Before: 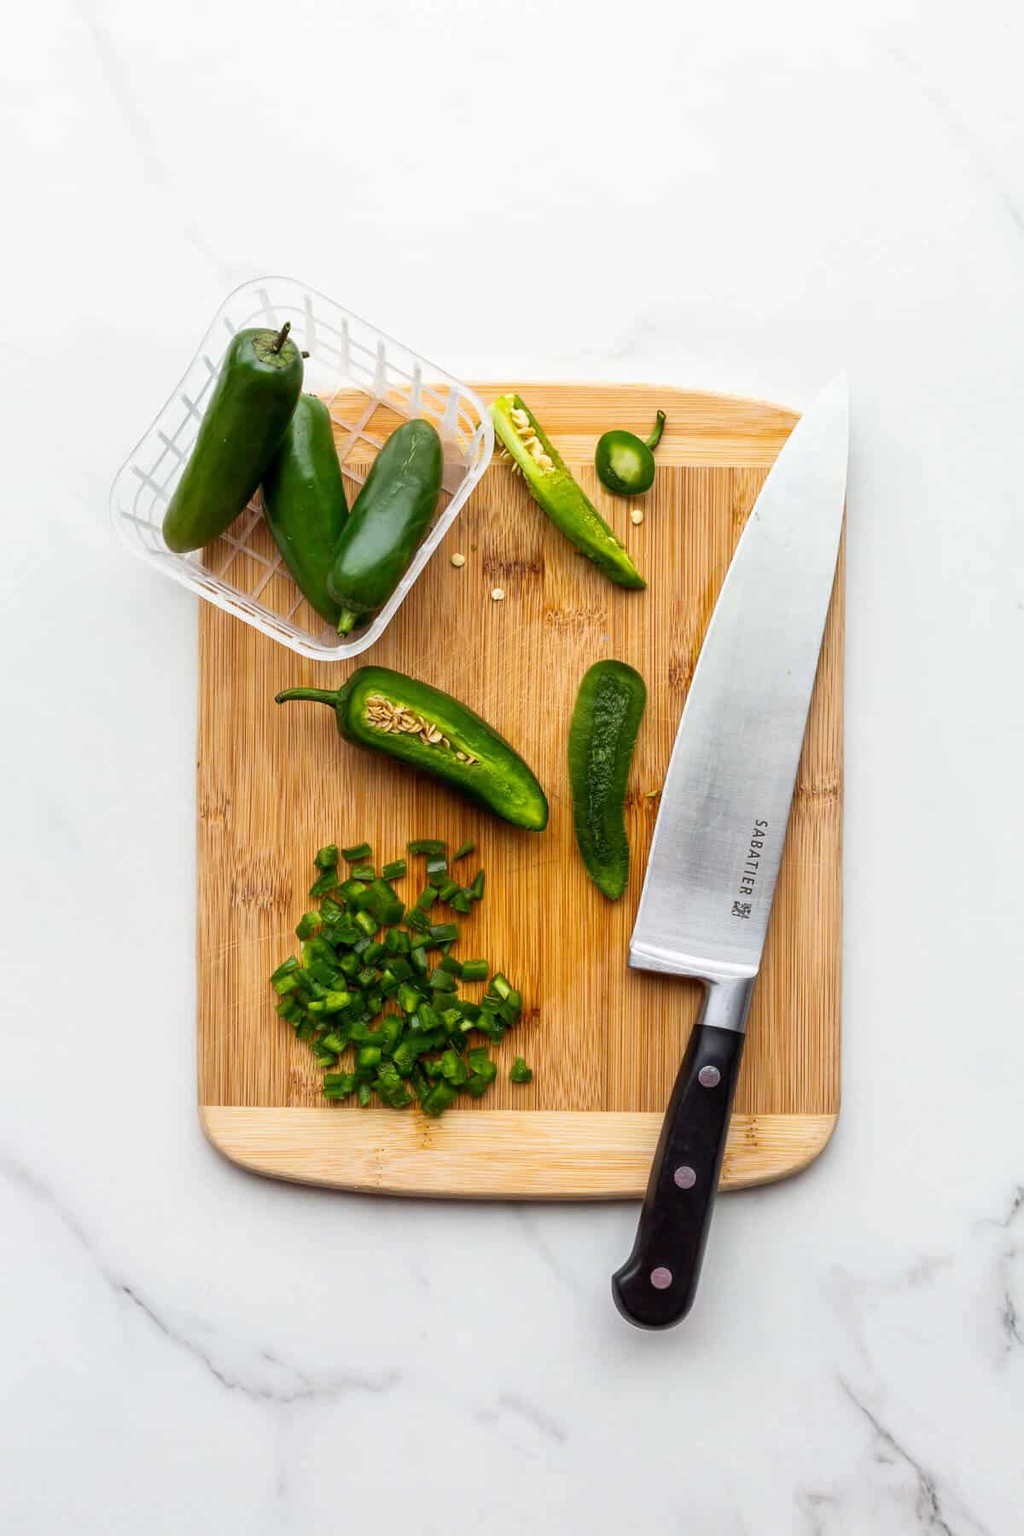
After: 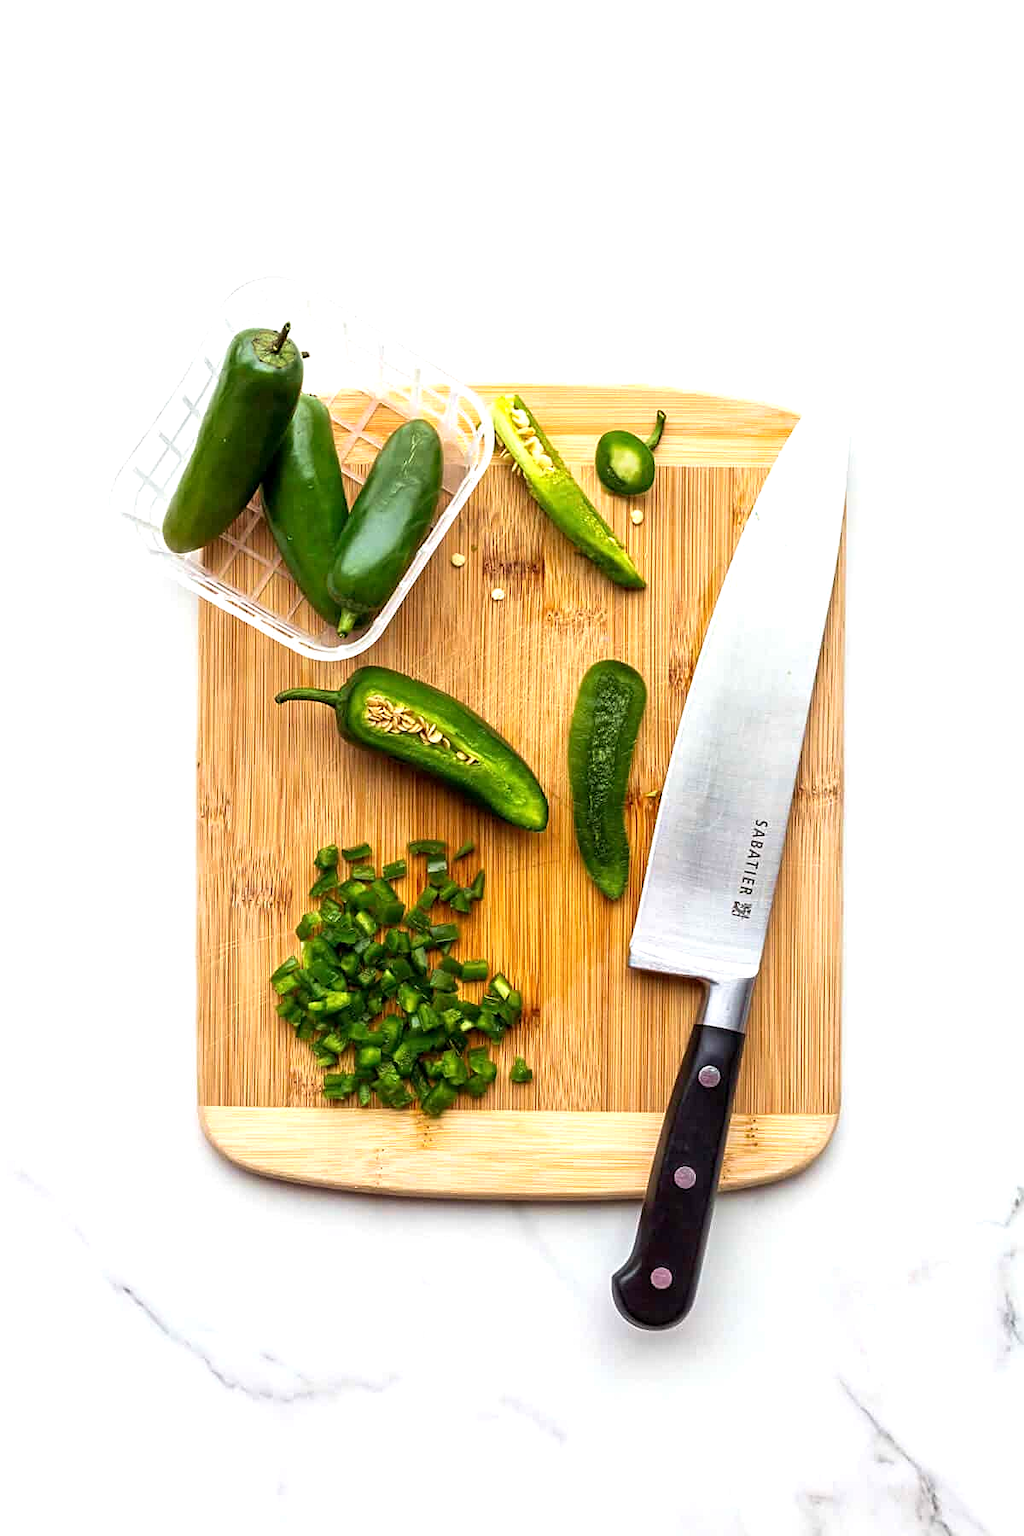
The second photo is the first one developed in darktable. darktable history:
velvia: on, module defaults
sharpen: on, module defaults
exposure: black level correction 0.001, exposure 0.499 EV, compensate exposure bias true, compensate highlight preservation false
